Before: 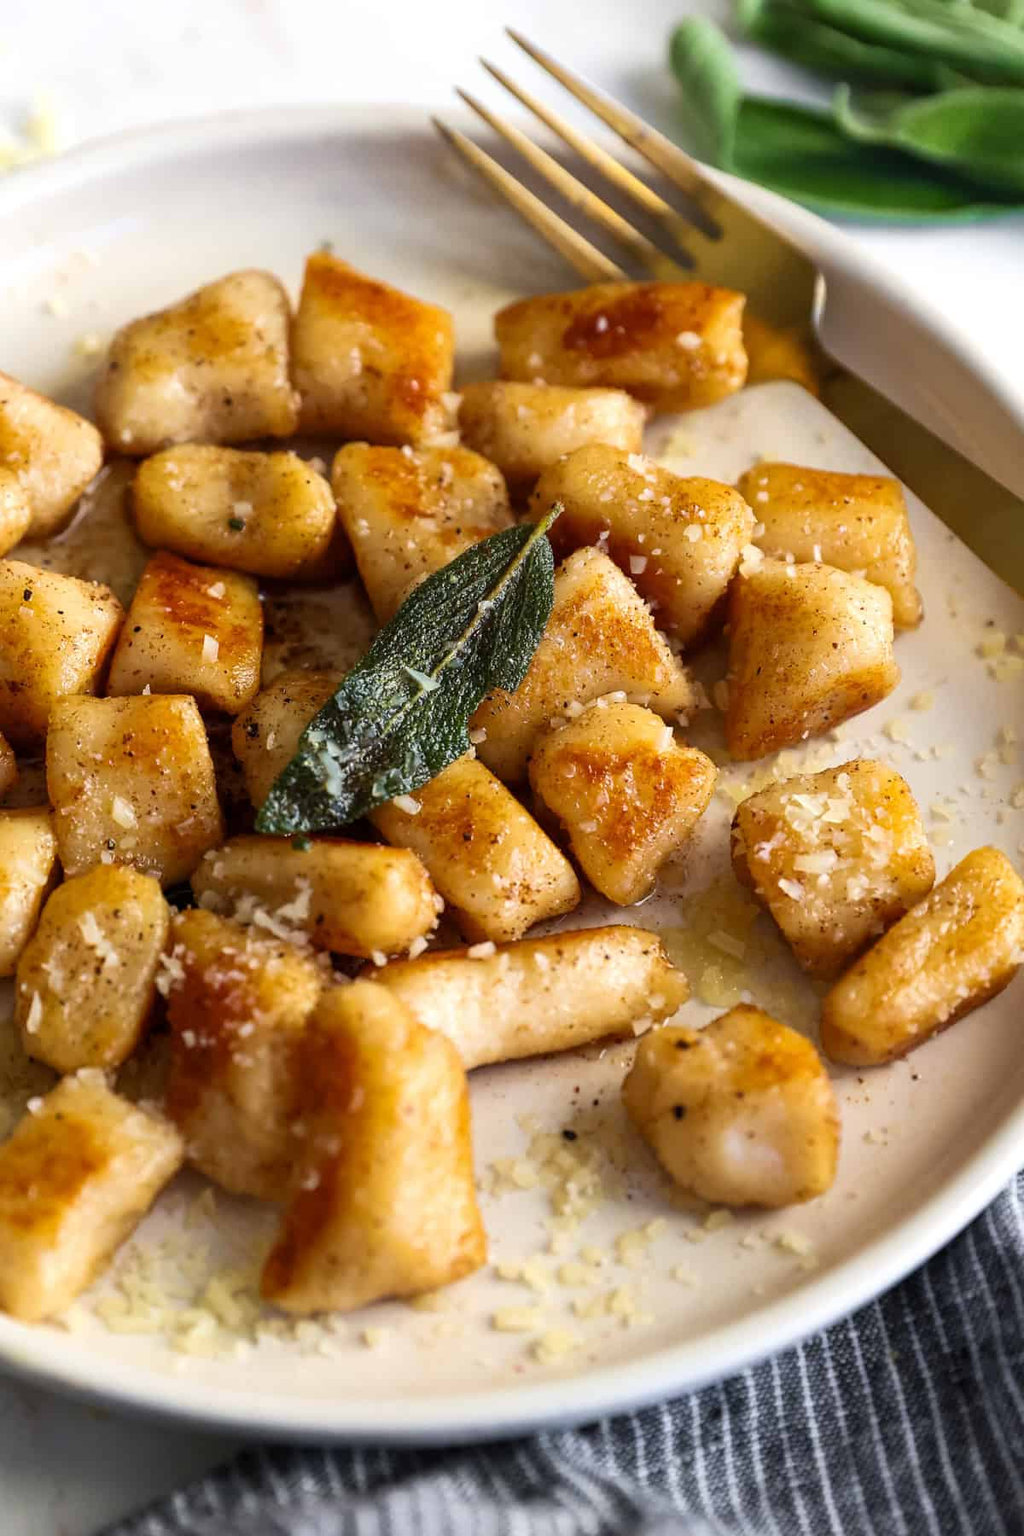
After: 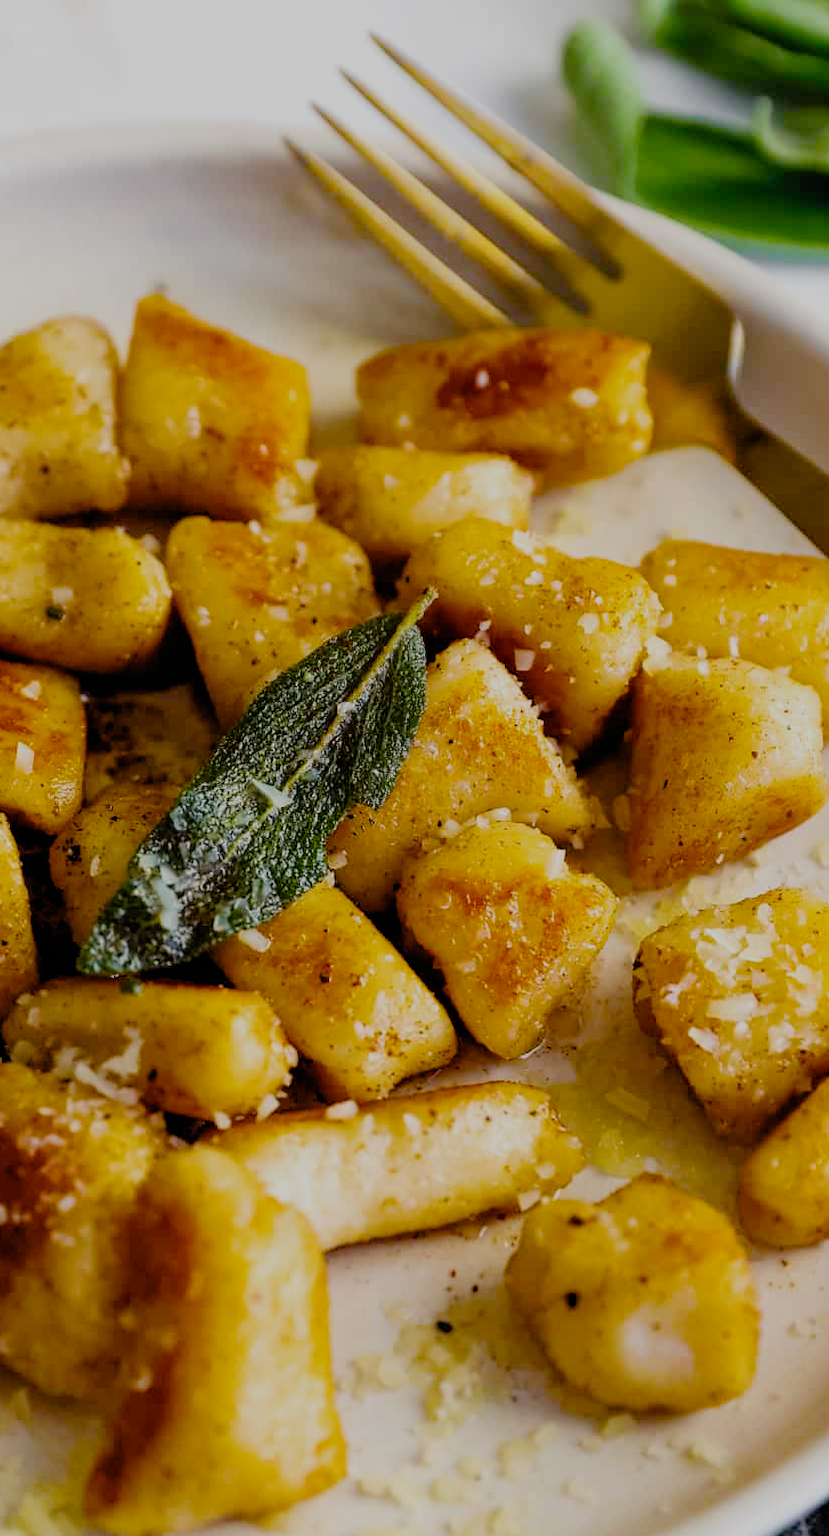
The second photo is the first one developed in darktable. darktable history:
crop: left 18.551%, right 12.059%, bottom 14.401%
color balance rgb: perceptual saturation grading › global saturation 30.225%, global vibrance 20%
filmic rgb: black relative exposure -6.55 EV, white relative exposure 4.75 EV, hardness 3.12, contrast 0.798, preserve chrominance no, color science v3 (2019), use custom middle-gray values true
